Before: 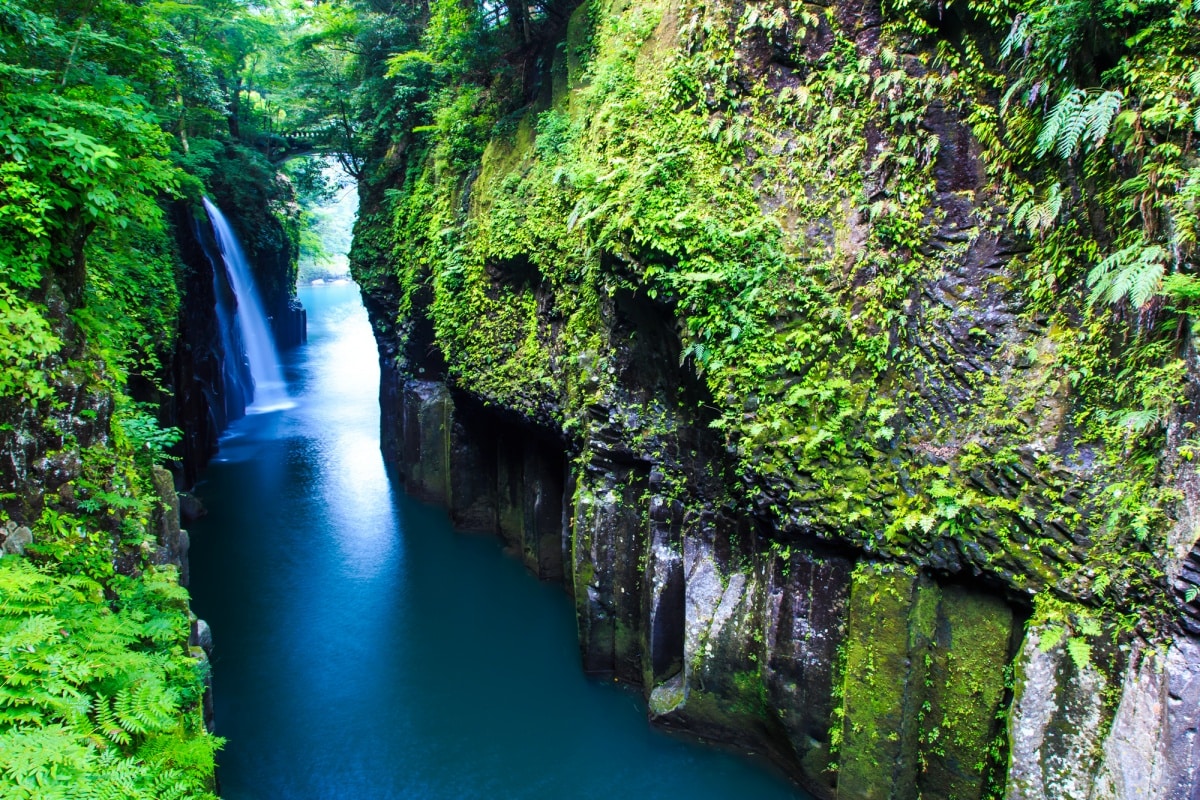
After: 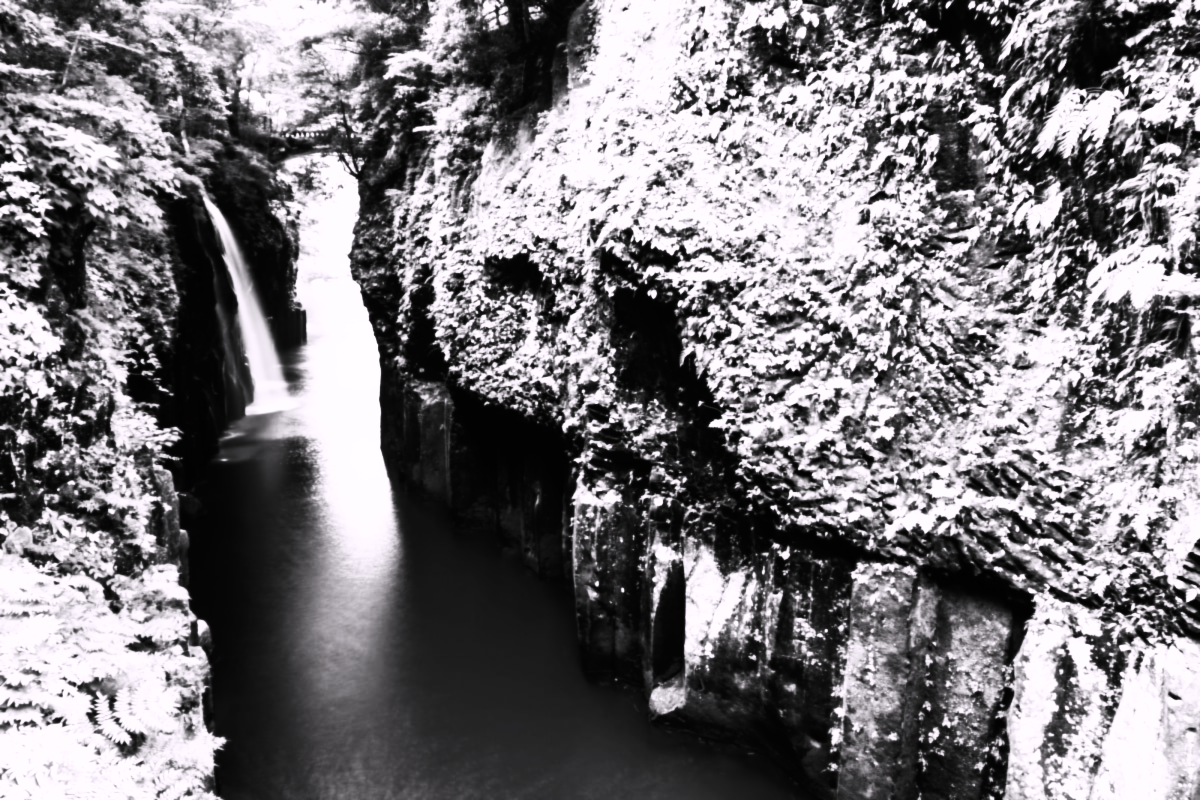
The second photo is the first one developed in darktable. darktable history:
color correction: highlights a* 1.59, highlights b* -1.7, saturation 2.48
base curve: curves: ch0 [(0, 0) (0.007, 0.004) (0.027, 0.03) (0.046, 0.07) (0.207, 0.54) (0.442, 0.872) (0.673, 0.972) (1, 1)], preserve colors none
lowpass: radius 0.76, contrast 1.56, saturation 0, unbound 0
